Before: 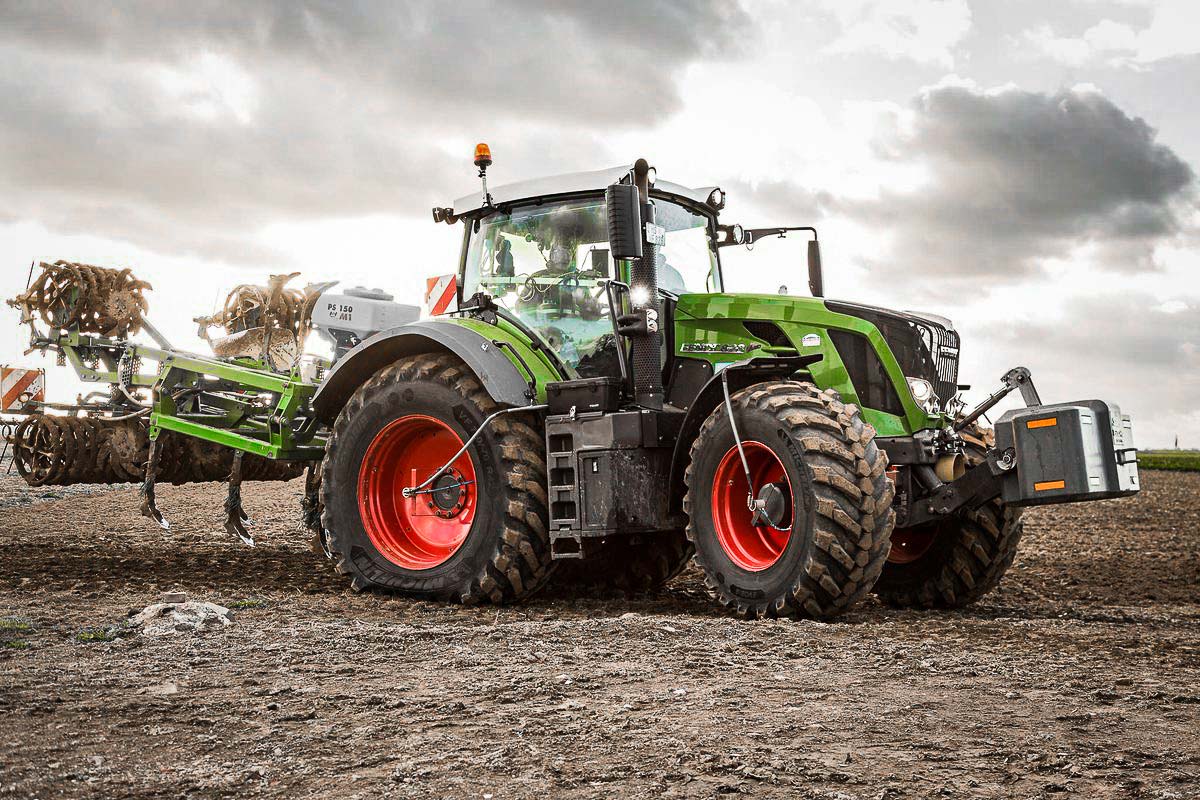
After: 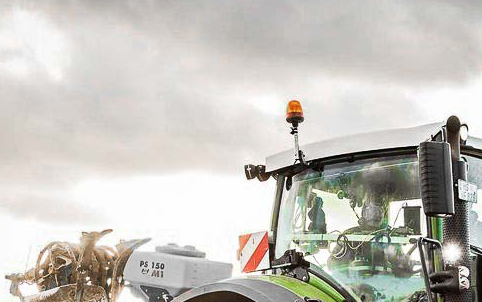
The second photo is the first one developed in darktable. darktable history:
crop: left 15.742%, top 5.437%, right 44.05%, bottom 56.713%
contrast brightness saturation: saturation -0.057
